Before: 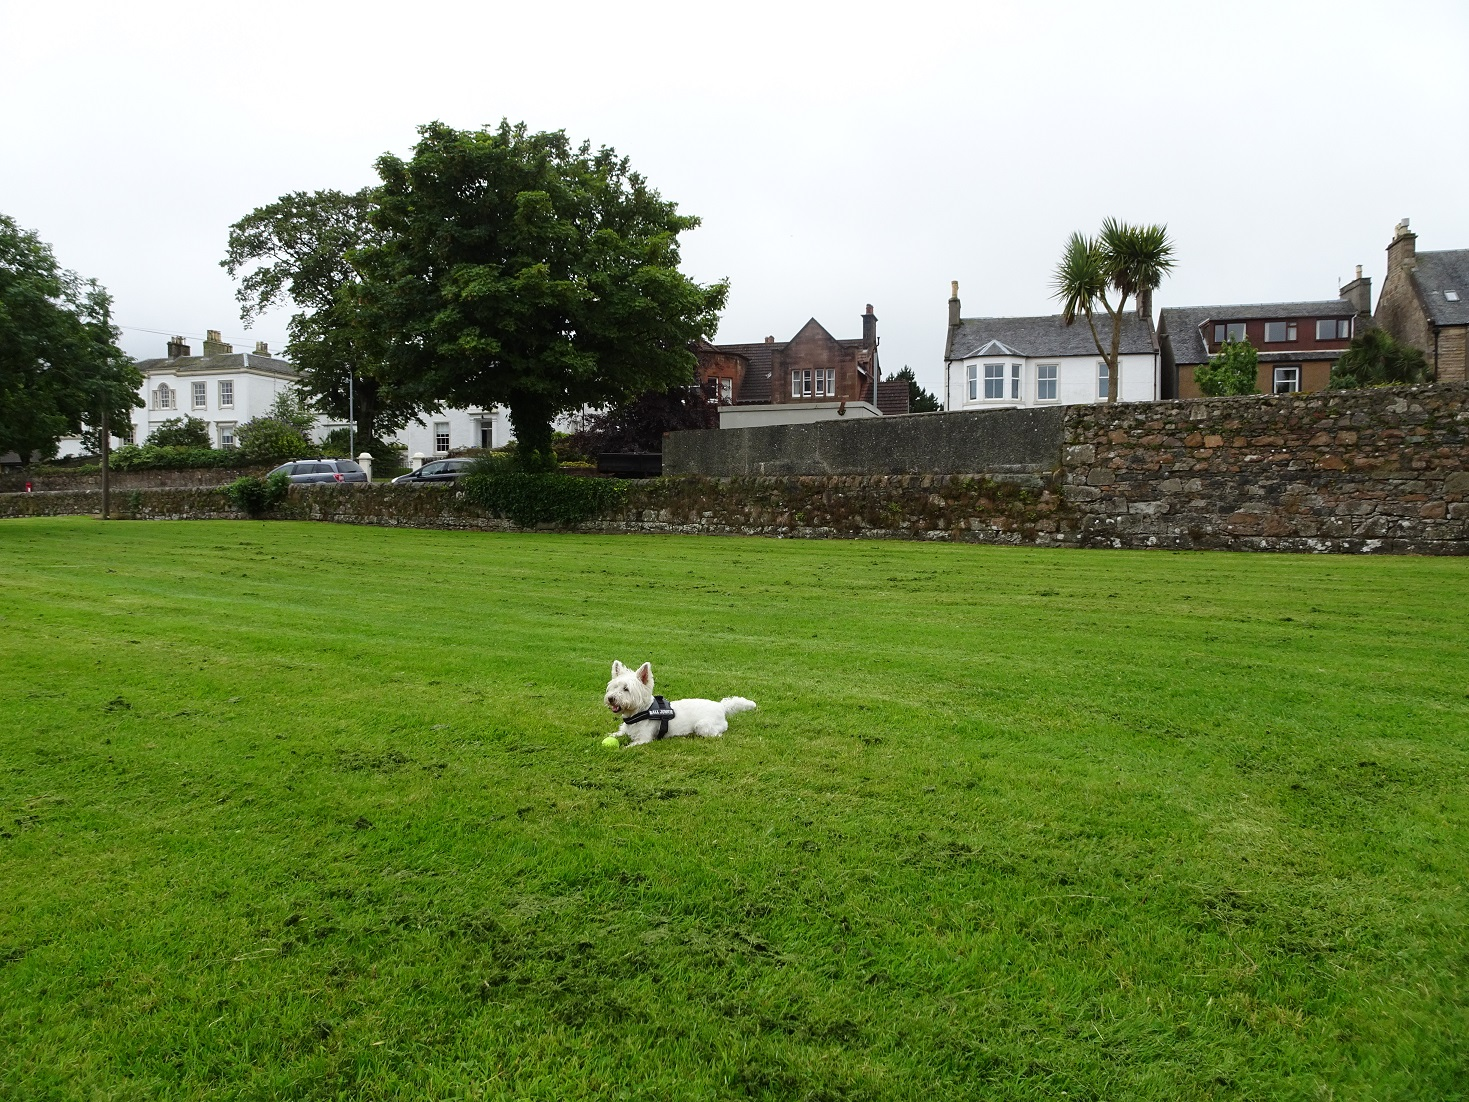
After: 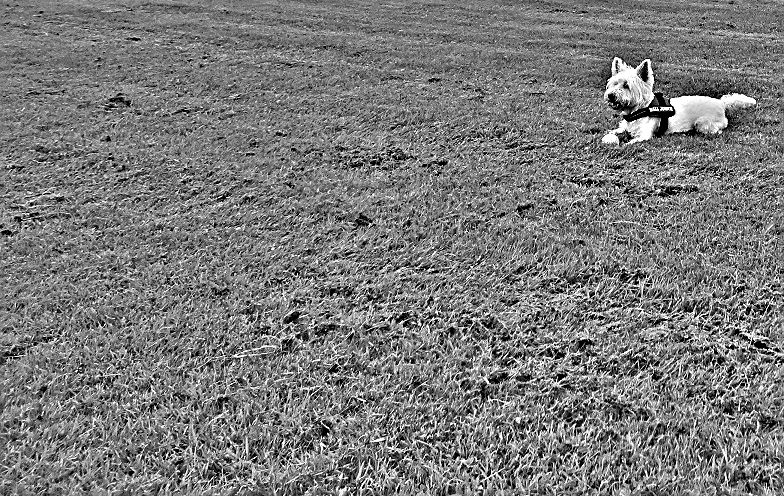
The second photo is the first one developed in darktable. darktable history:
sharpen: on, module defaults
exposure: black level correction 0.002, exposure 0.15 EV, compensate highlight preservation false
crop and rotate: top 54.778%, right 46.61%, bottom 0.159%
highpass: on, module defaults
